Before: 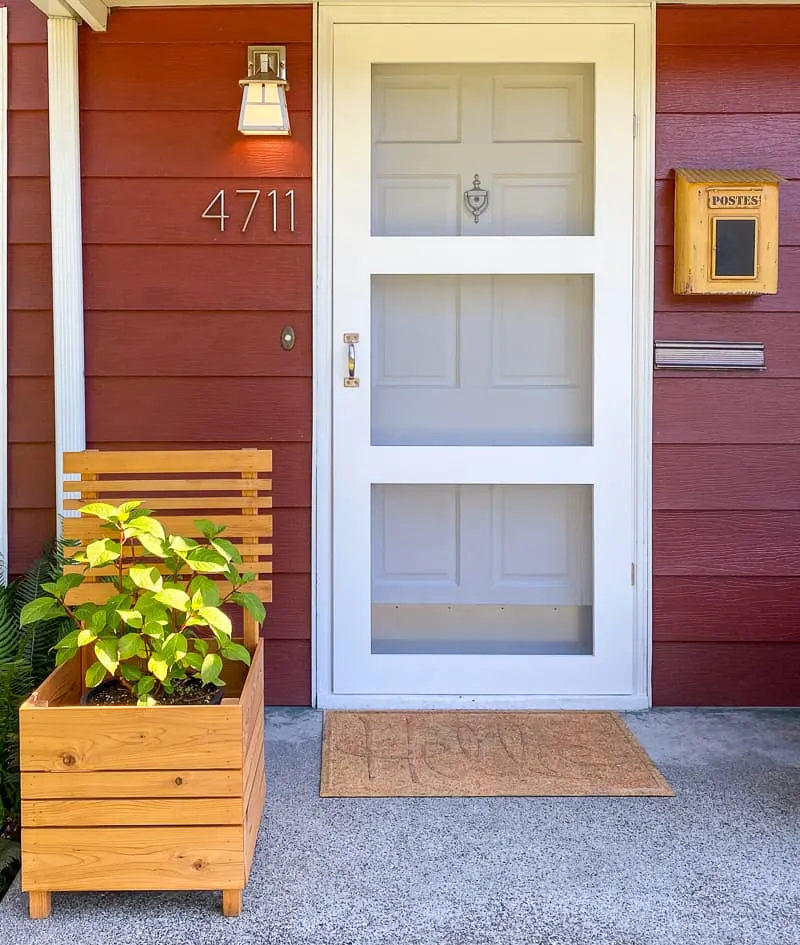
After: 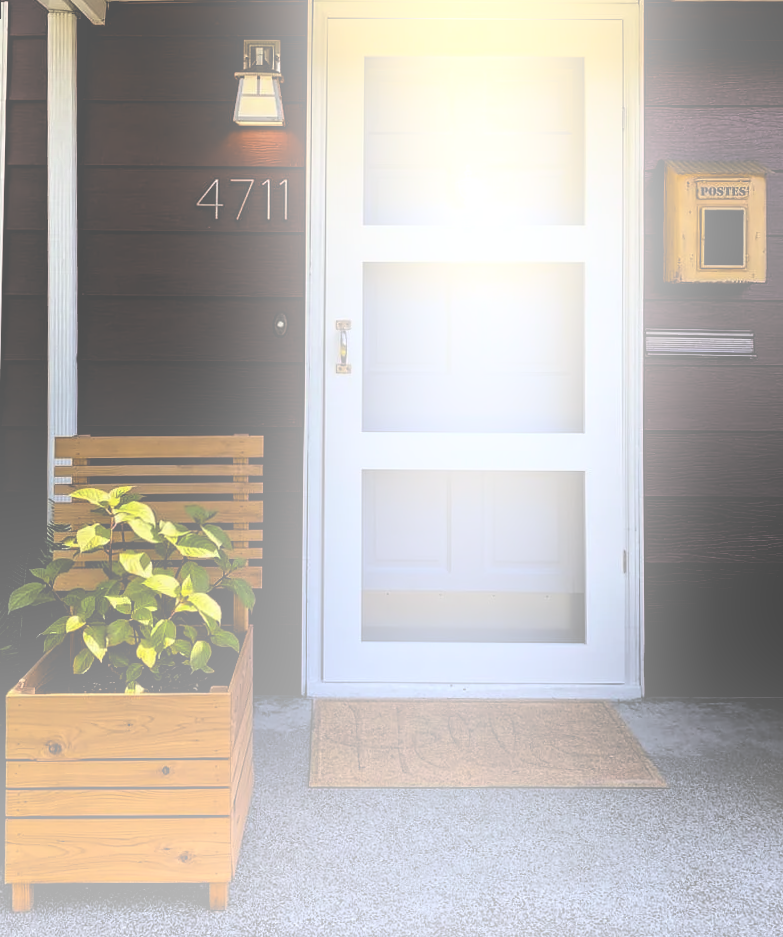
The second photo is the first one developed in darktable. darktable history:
bloom: size 25%, threshold 5%, strength 90%
rotate and perspective: rotation 0.226°, lens shift (vertical) -0.042, crop left 0.023, crop right 0.982, crop top 0.006, crop bottom 0.994
levels: mode automatic, black 8.58%, gray 59.42%, levels [0, 0.445, 1]
color correction: saturation 0.8
